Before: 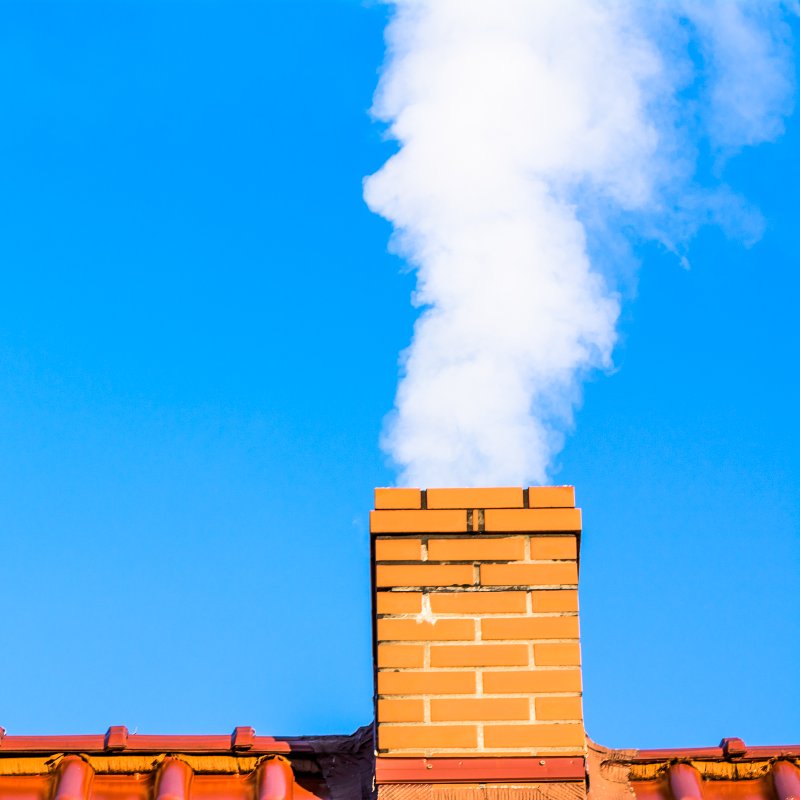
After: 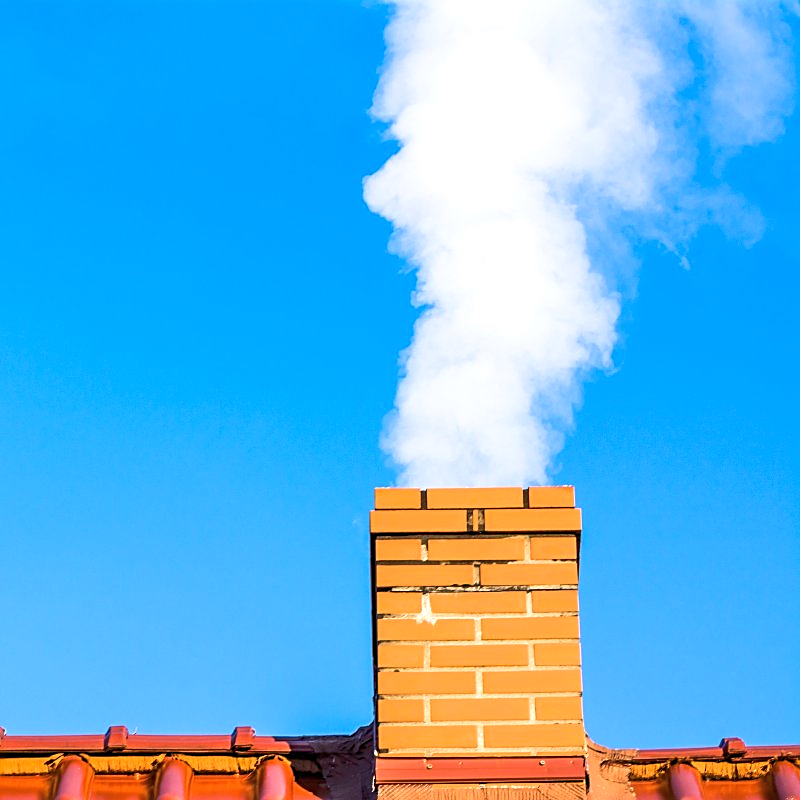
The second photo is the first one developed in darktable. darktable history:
sharpen: on, module defaults
rgb curve: curves: ch0 [(0, 0) (0.093, 0.159) (0.241, 0.265) (0.414, 0.42) (1, 1)], compensate middle gray true, preserve colors basic power
tone equalizer: on, module defaults
color balance rgb: shadows lift › luminance -10%, highlights gain › luminance 10%, saturation formula JzAzBz (2021)
